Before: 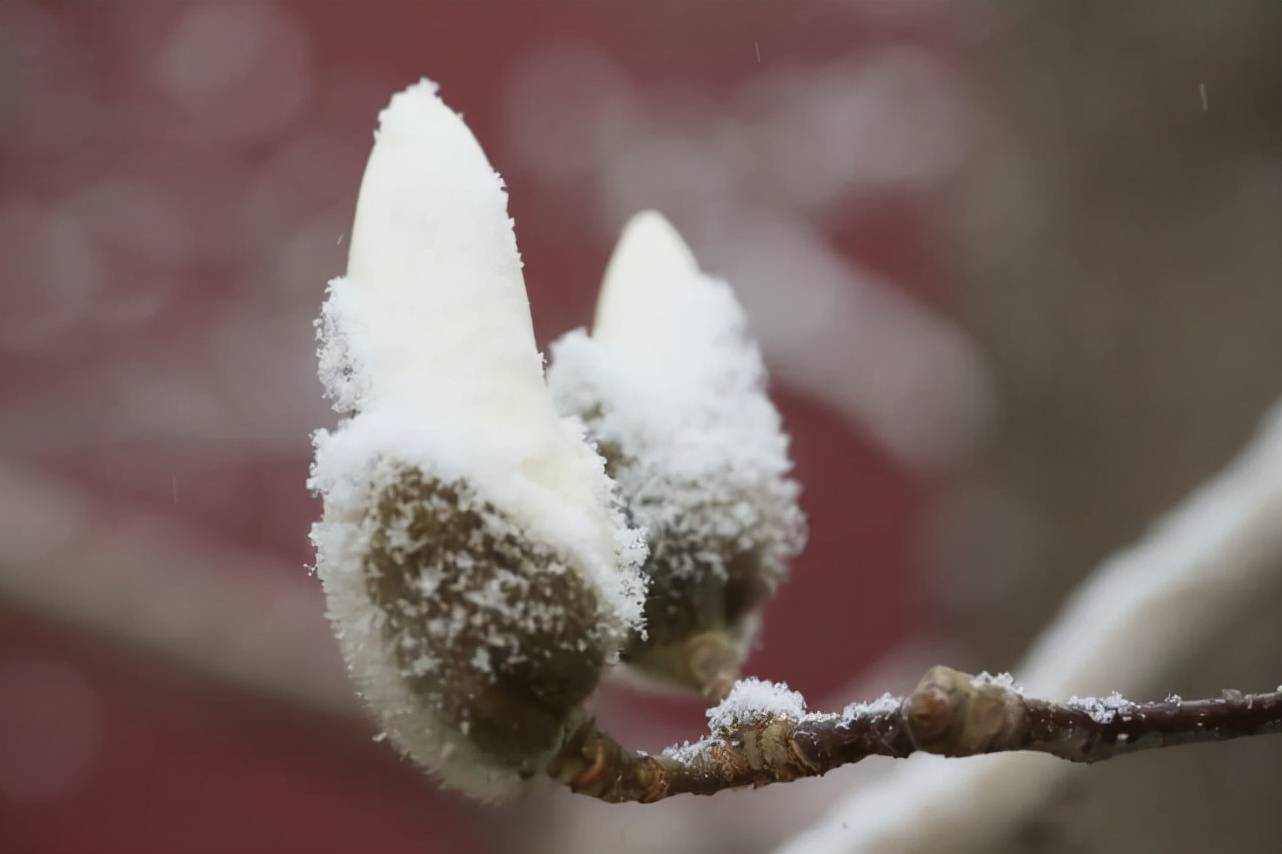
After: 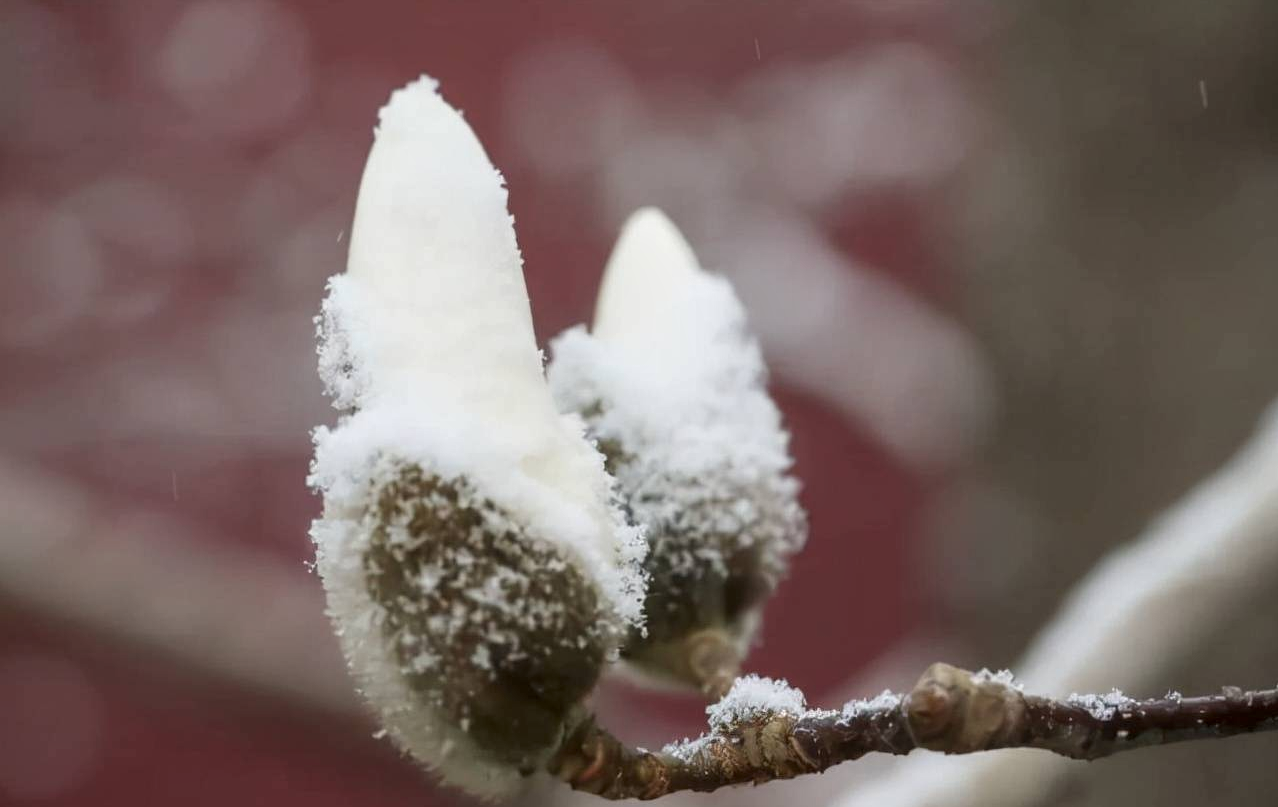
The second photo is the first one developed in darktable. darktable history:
local contrast: on, module defaults
crop: top 0.448%, right 0.264%, bottom 5.045%
